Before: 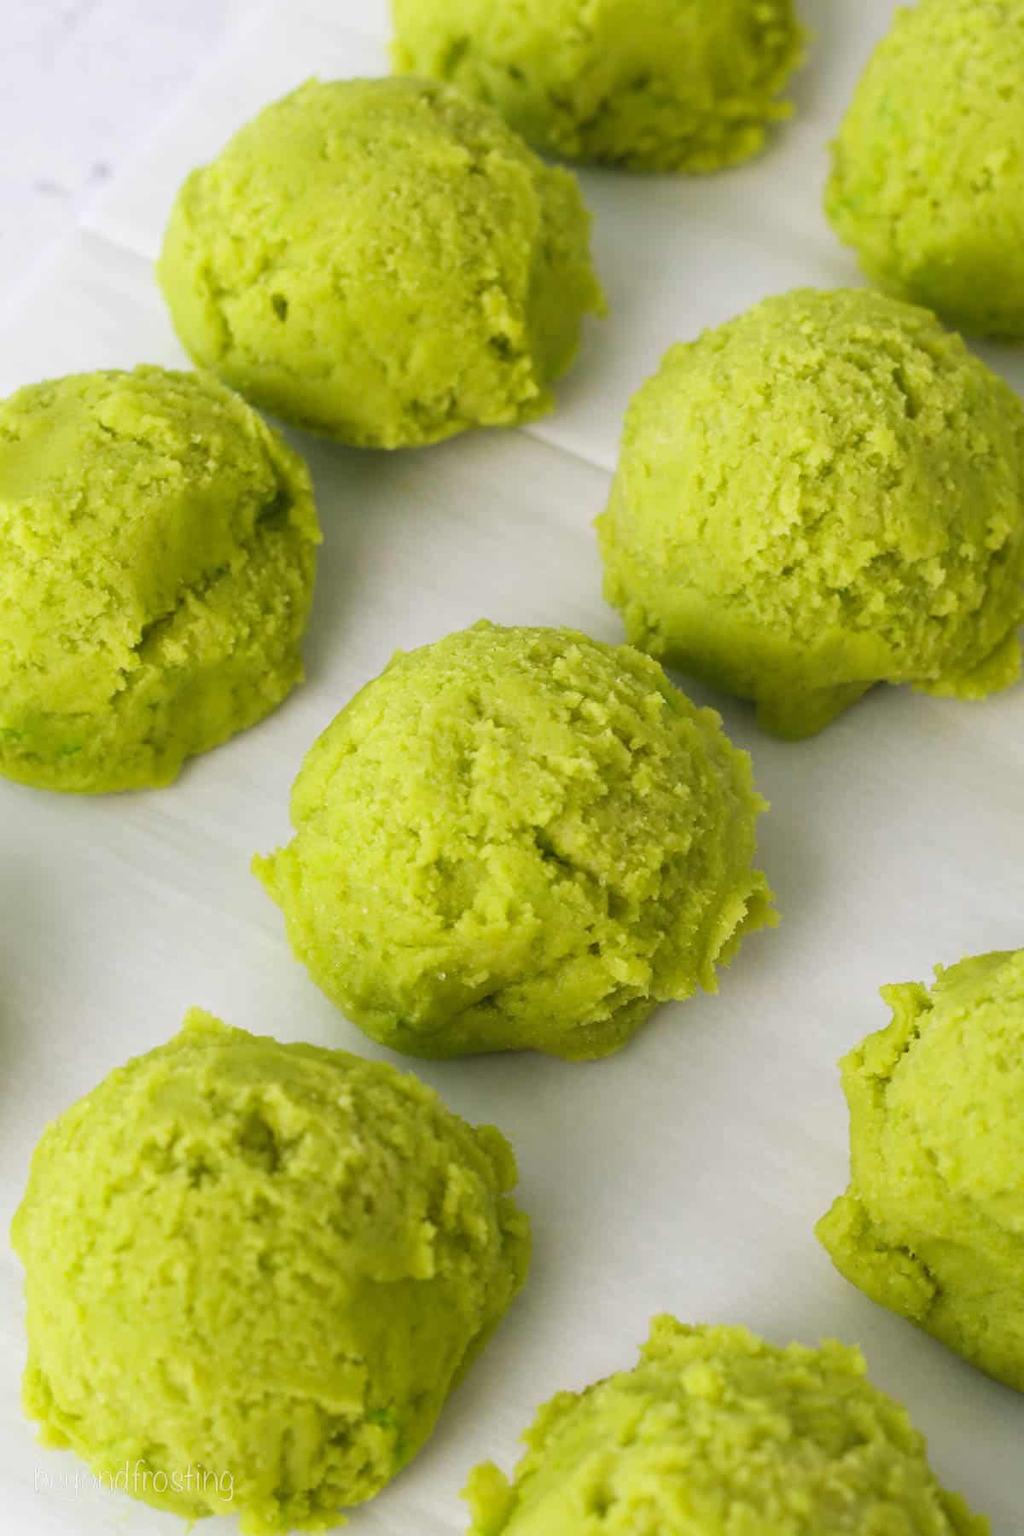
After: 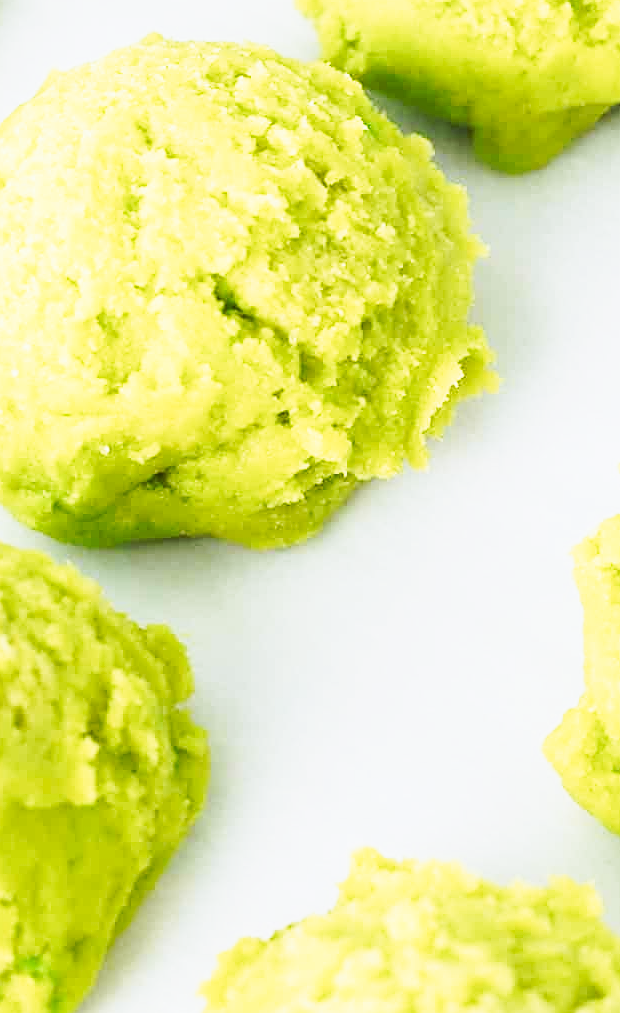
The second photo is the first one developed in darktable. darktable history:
crop: left 34.455%, top 38.58%, right 13.801%, bottom 5.136%
color calibration: x 0.37, y 0.382, temperature 4303.41 K
sharpen: on, module defaults
tone curve: curves: ch0 [(0, 0) (0.003, 0.003) (0.011, 0.011) (0.025, 0.026) (0.044, 0.045) (0.069, 0.087) (0.1, 0.141) (0.136, 0.202) (0.177, 0.271) (0.224, 0.357) (0.277, 0.461) (0.335, 0.583) (0.399, 0.685) (0.468, 0.782) (0.543, 0.867) (0.623, 0.927) (0.709, 0.96) (0.801, 0.975) (0.898, 0.987) (1, 1)], preserve colors none
color correction: highlights b* 0.022, saturation 0.988
levels: mode automatic, levels [0.036, 0.364, 0.827]
color zones: curves: ch0 [(0, 0.5) (0.143, 0.5) (0.286, 0.5) (0.429, 0.495) (0.571, 0.437) (0.714, 0.44) (0.857, 0.496) (1, 0.5)]
